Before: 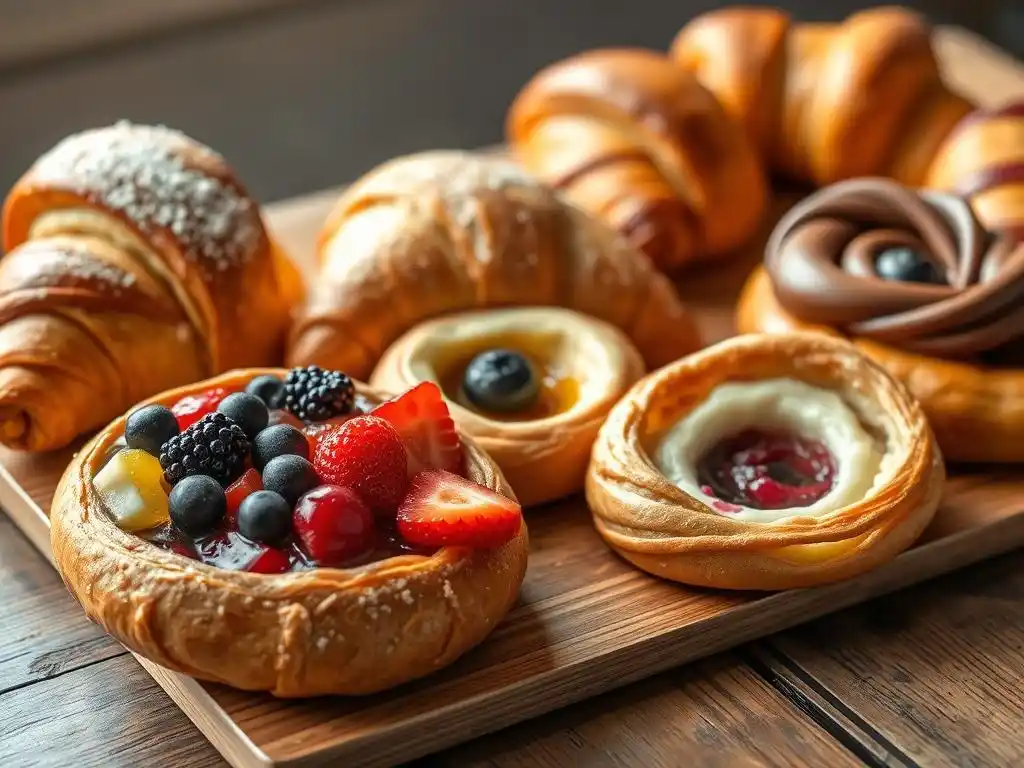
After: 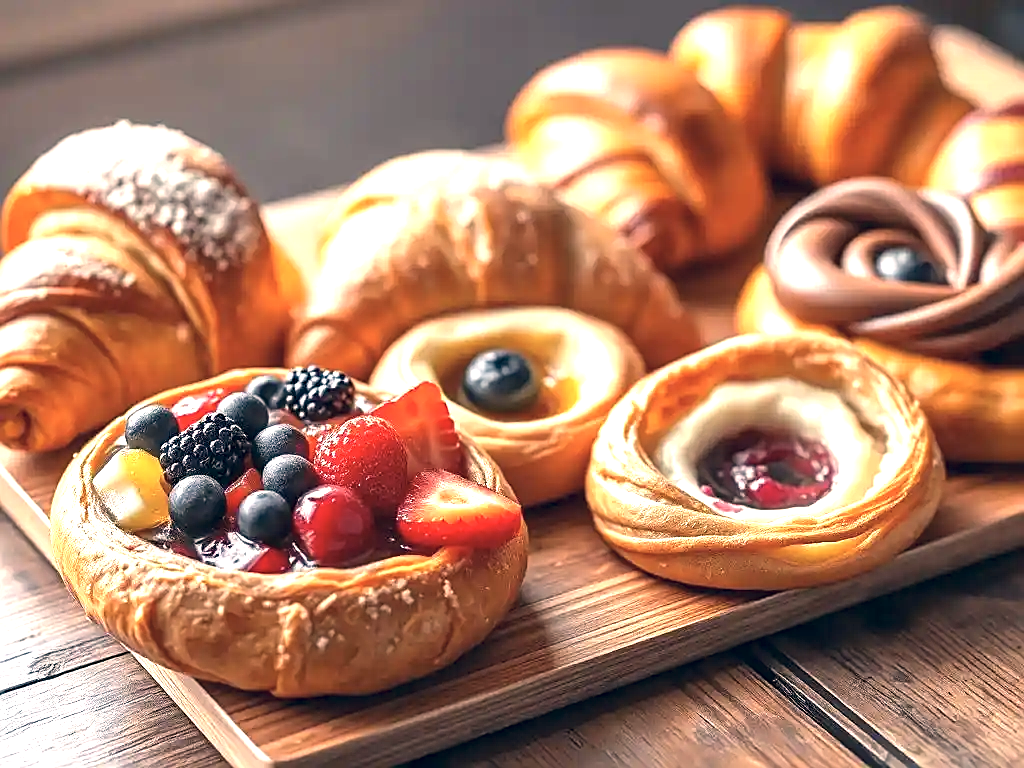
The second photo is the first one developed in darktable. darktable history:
sharpen: on, module defaults
exposure: black level correction 0, exposure 1.107 EV, compensate exposure bias true, compensate highlight preservation false
color correction: highlights a* 13.71, highlights b* 6, shadows a* -4.94, shadows b* -15.29, saturation 0.836
